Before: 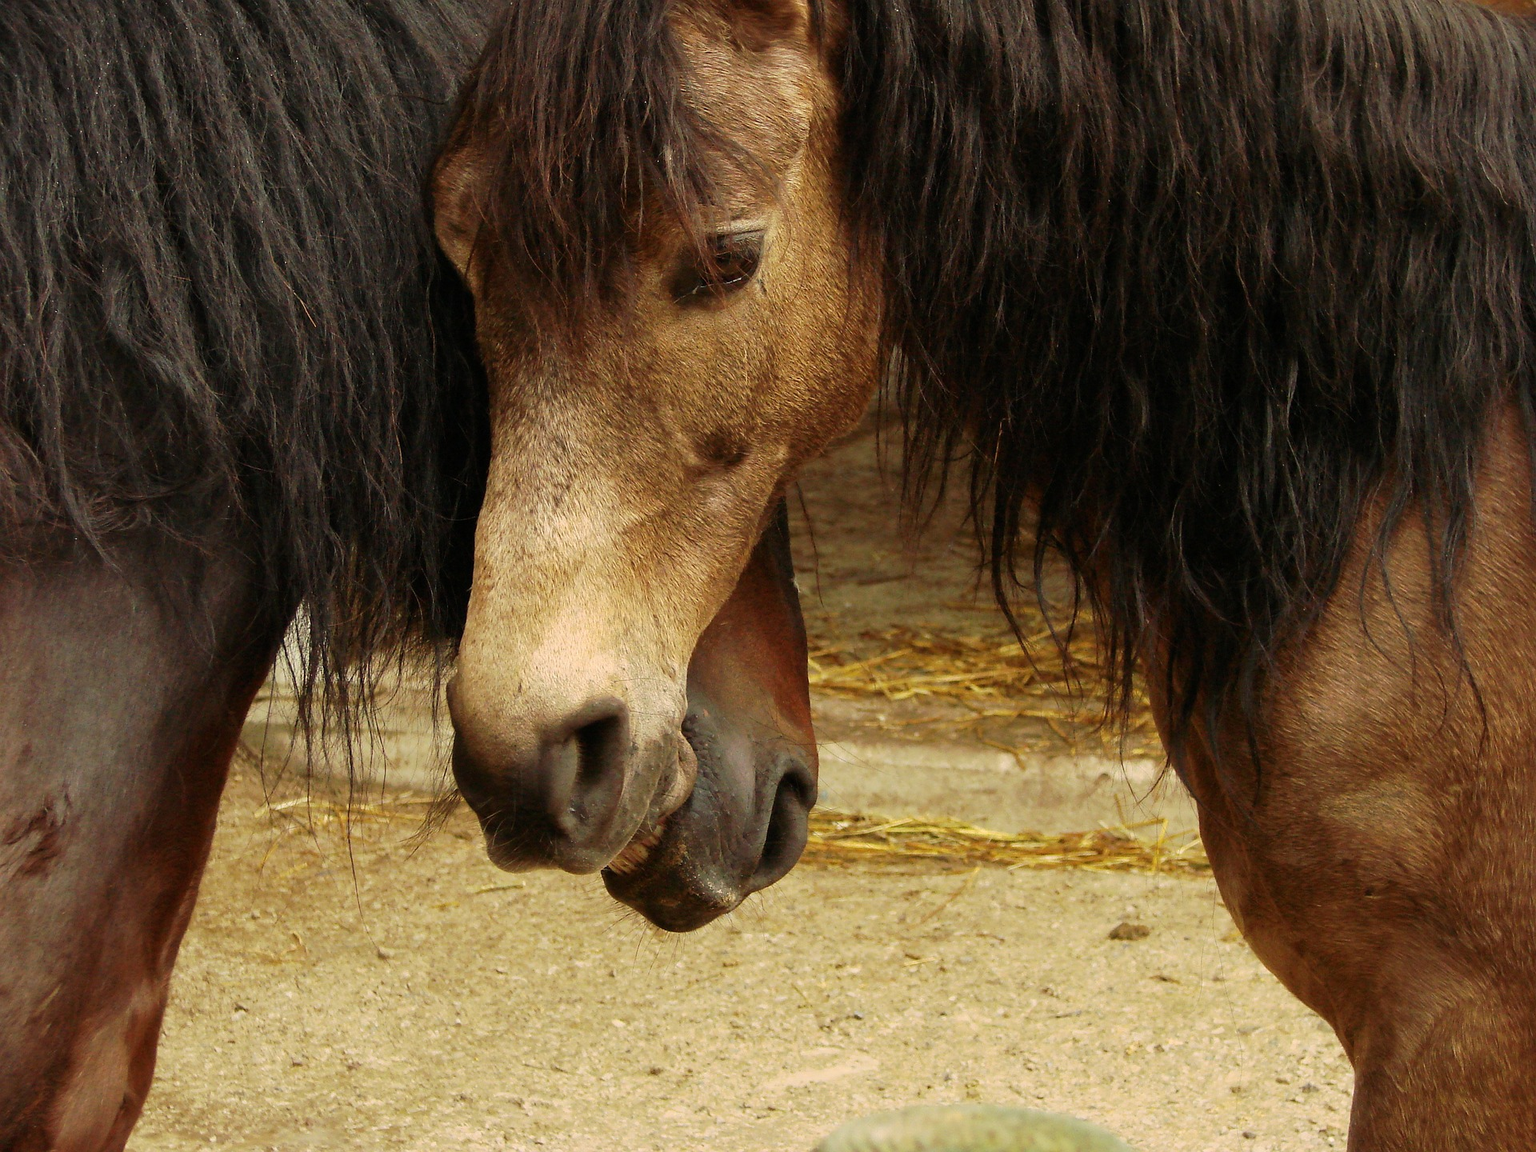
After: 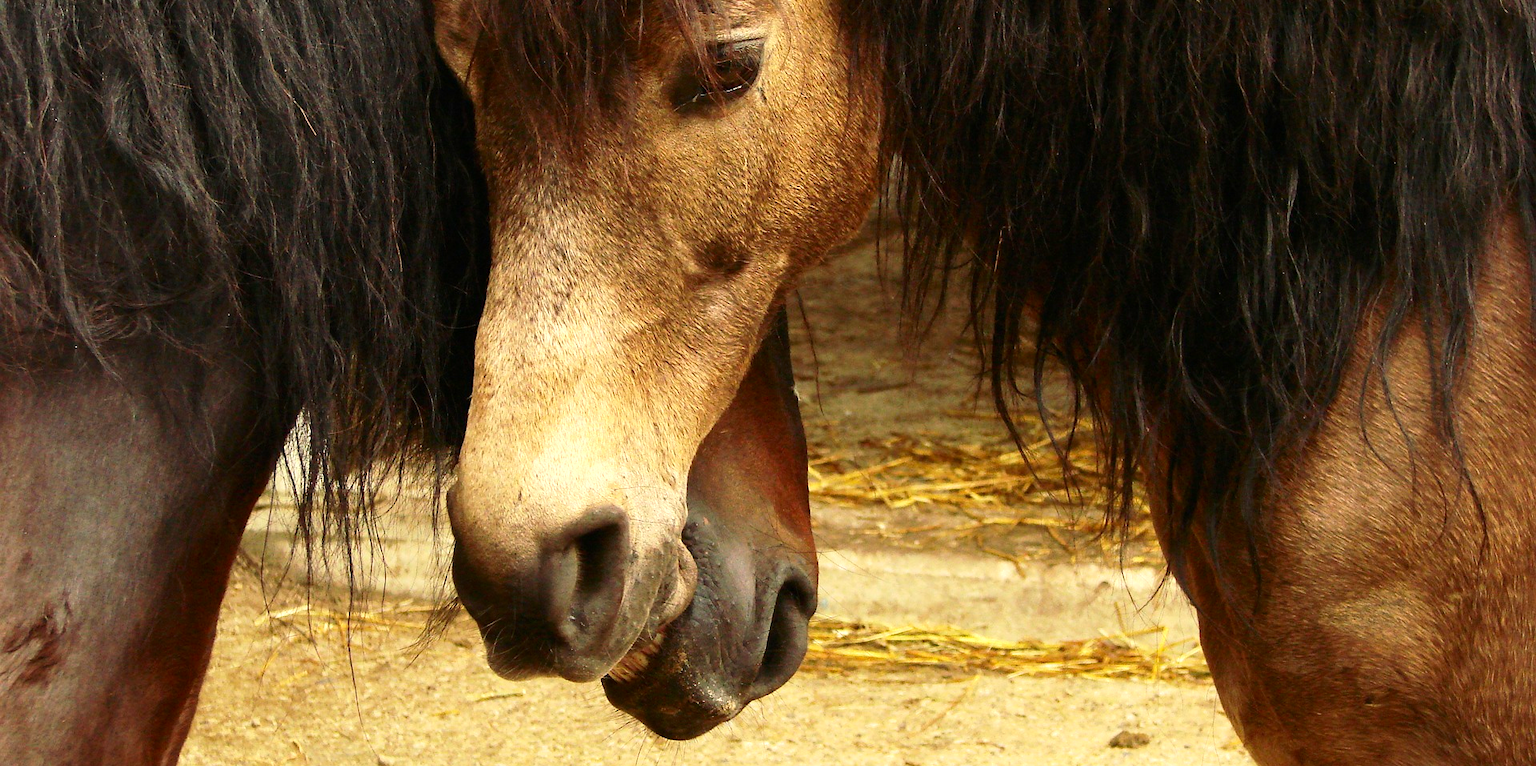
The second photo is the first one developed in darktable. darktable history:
exposure: black level correction 0, exposure 0.6 EV, compensate highlight preservation false
crop: top 16.727%, bottom 16.727%
contrast brightness saturation: contrast 0.15, brightness -0.01, saturation 0.1
